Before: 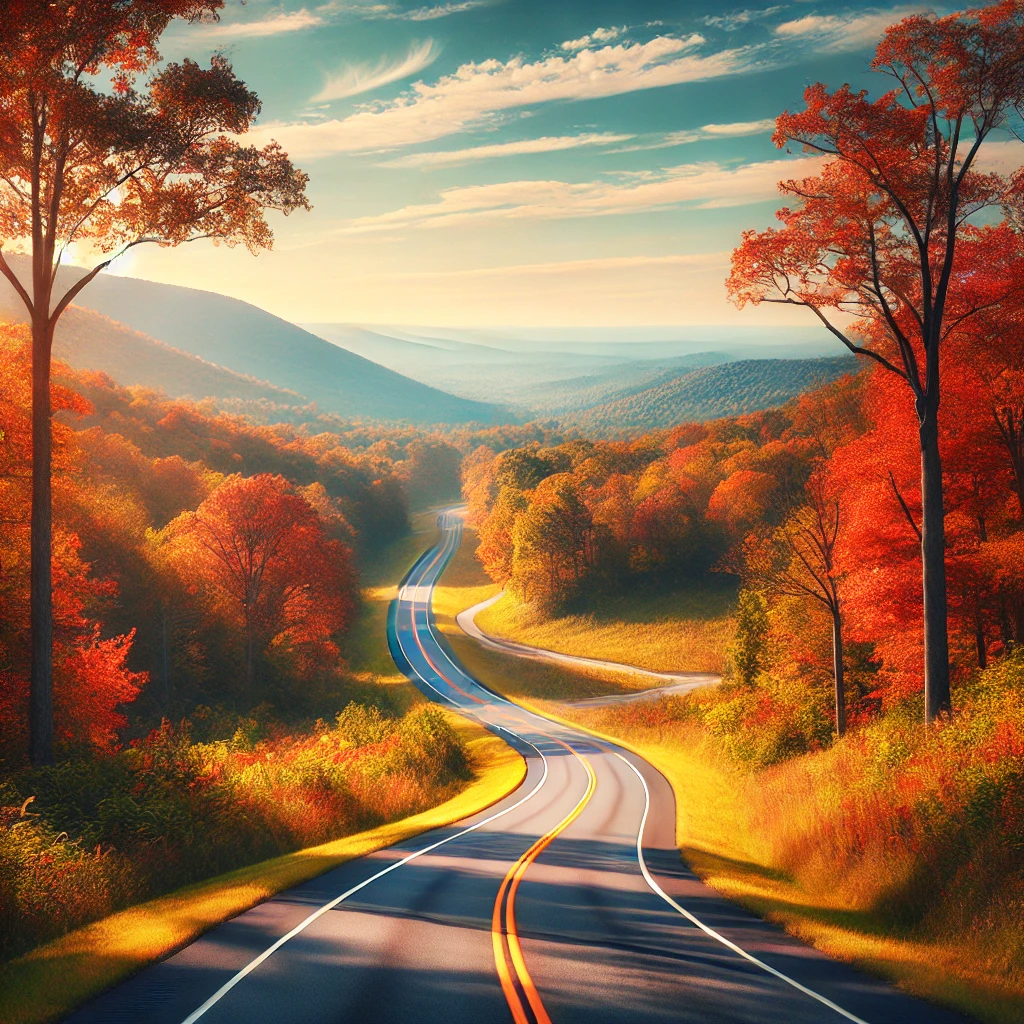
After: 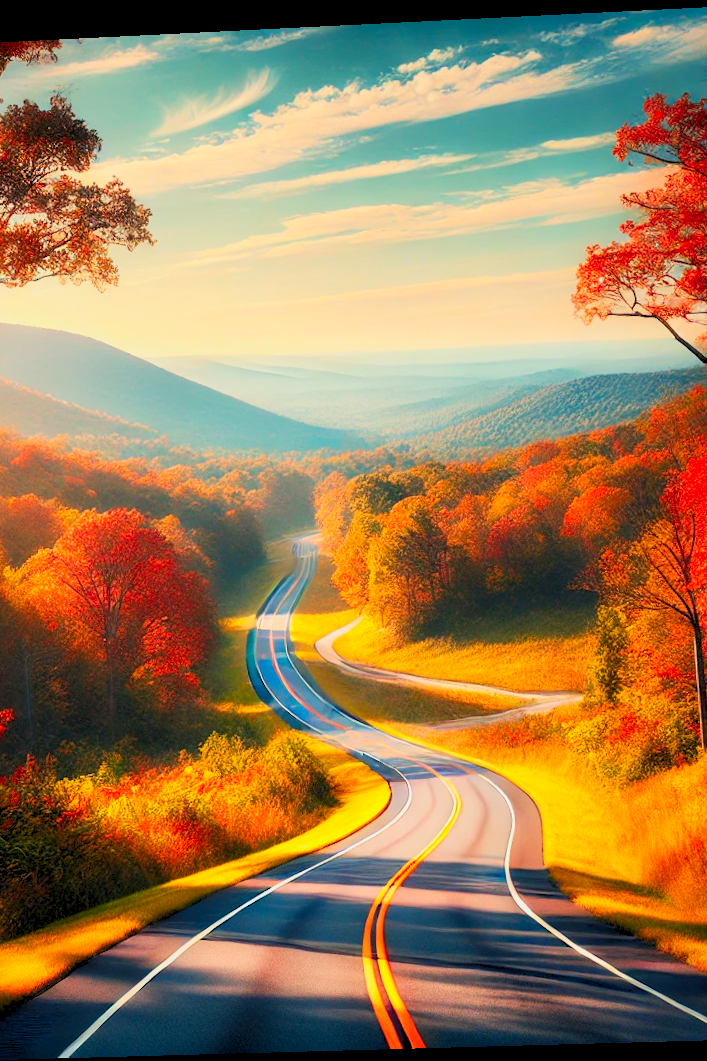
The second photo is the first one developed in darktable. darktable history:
rgb levels: preserve colors sum RGB, levels [[0.038, 0.433, 0.934], [0, 0.5, 1], [0, 0.5, 1]]
contrast brightness saturation: contrast 0.18, saturation 0.3
rotate and perspective: rotation -2.22°, lens shift (horizontal) -0.022, automatic cropping off
crop and rotate: left 15.055%, right 18.278%
